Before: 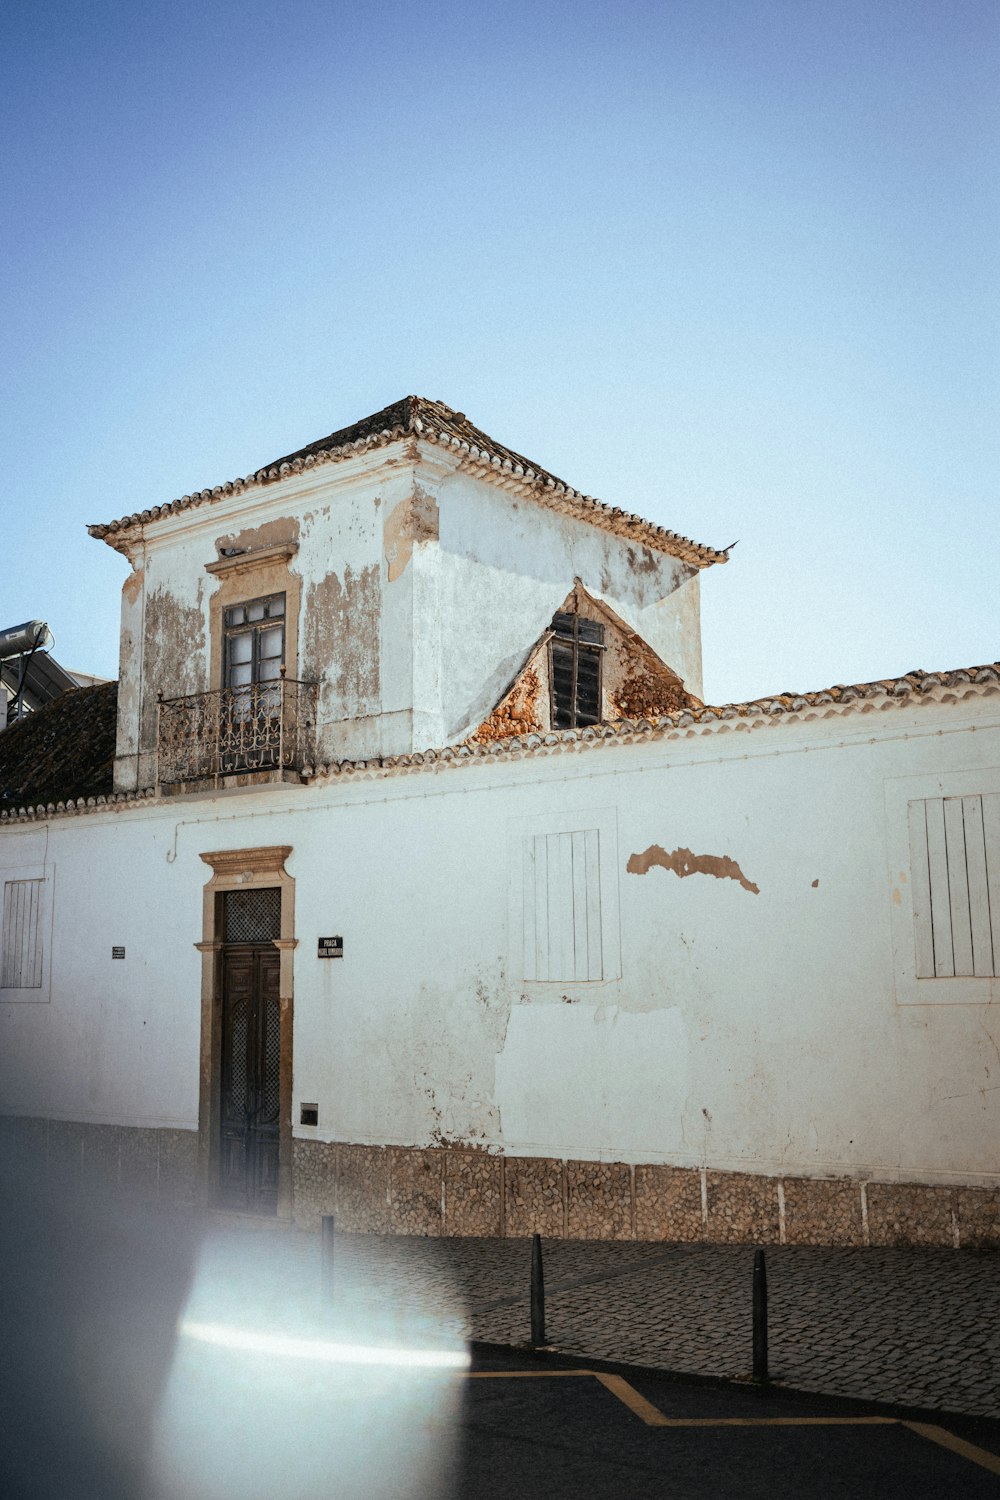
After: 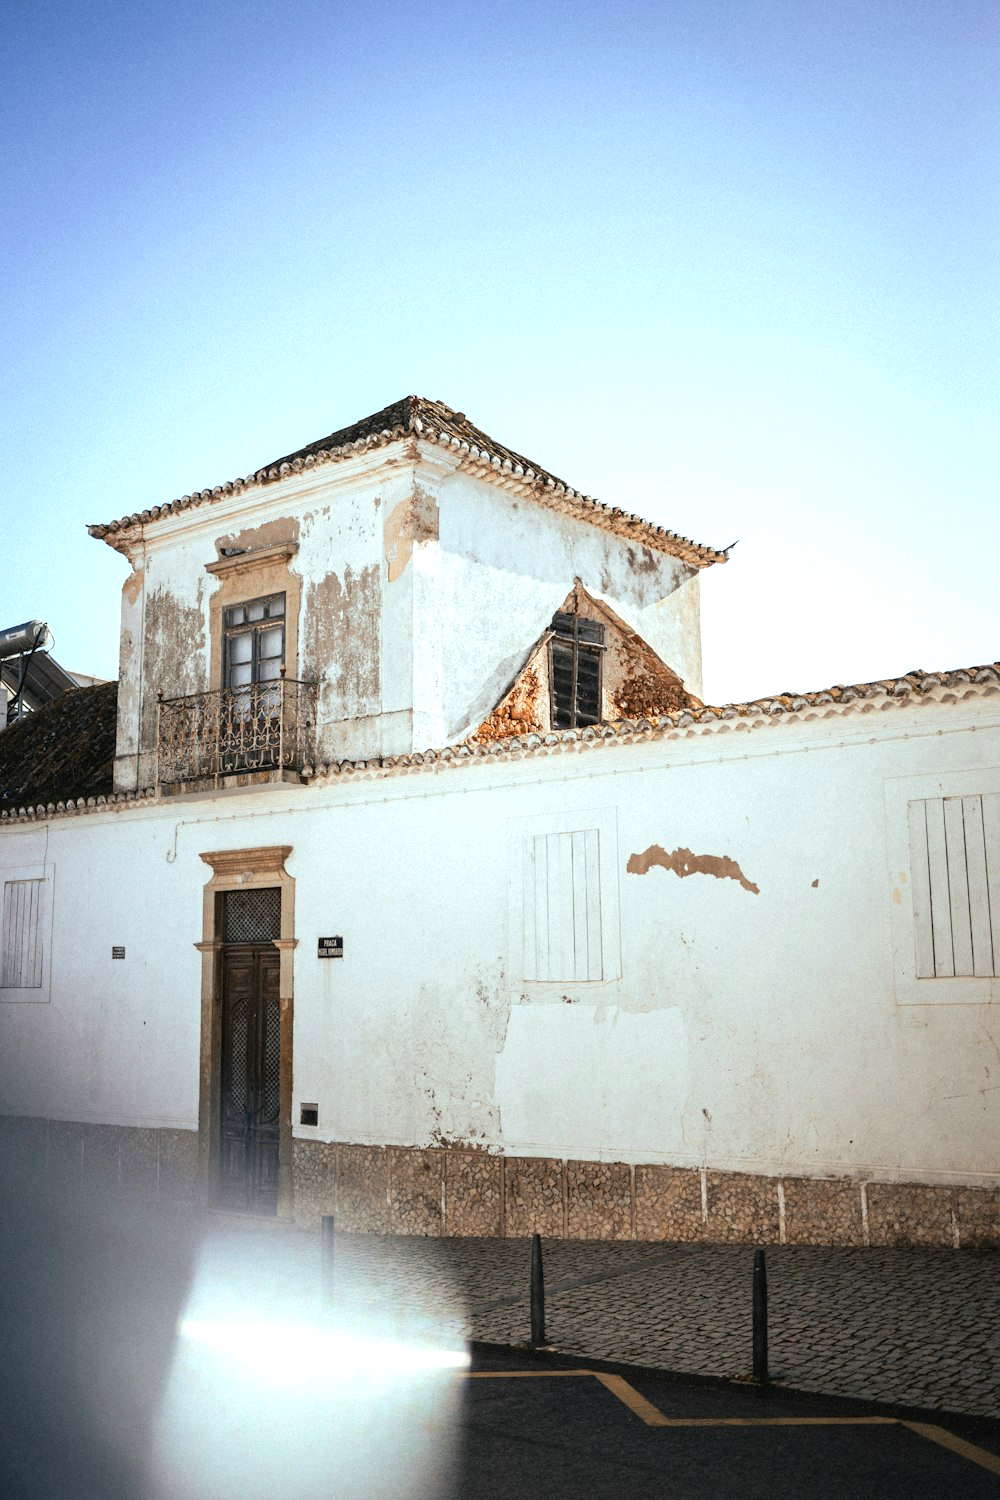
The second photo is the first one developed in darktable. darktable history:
exposure: exposure 0.496 EV, compensate highlight preservation false
levels: levels [0, 0.492, 0.984]
